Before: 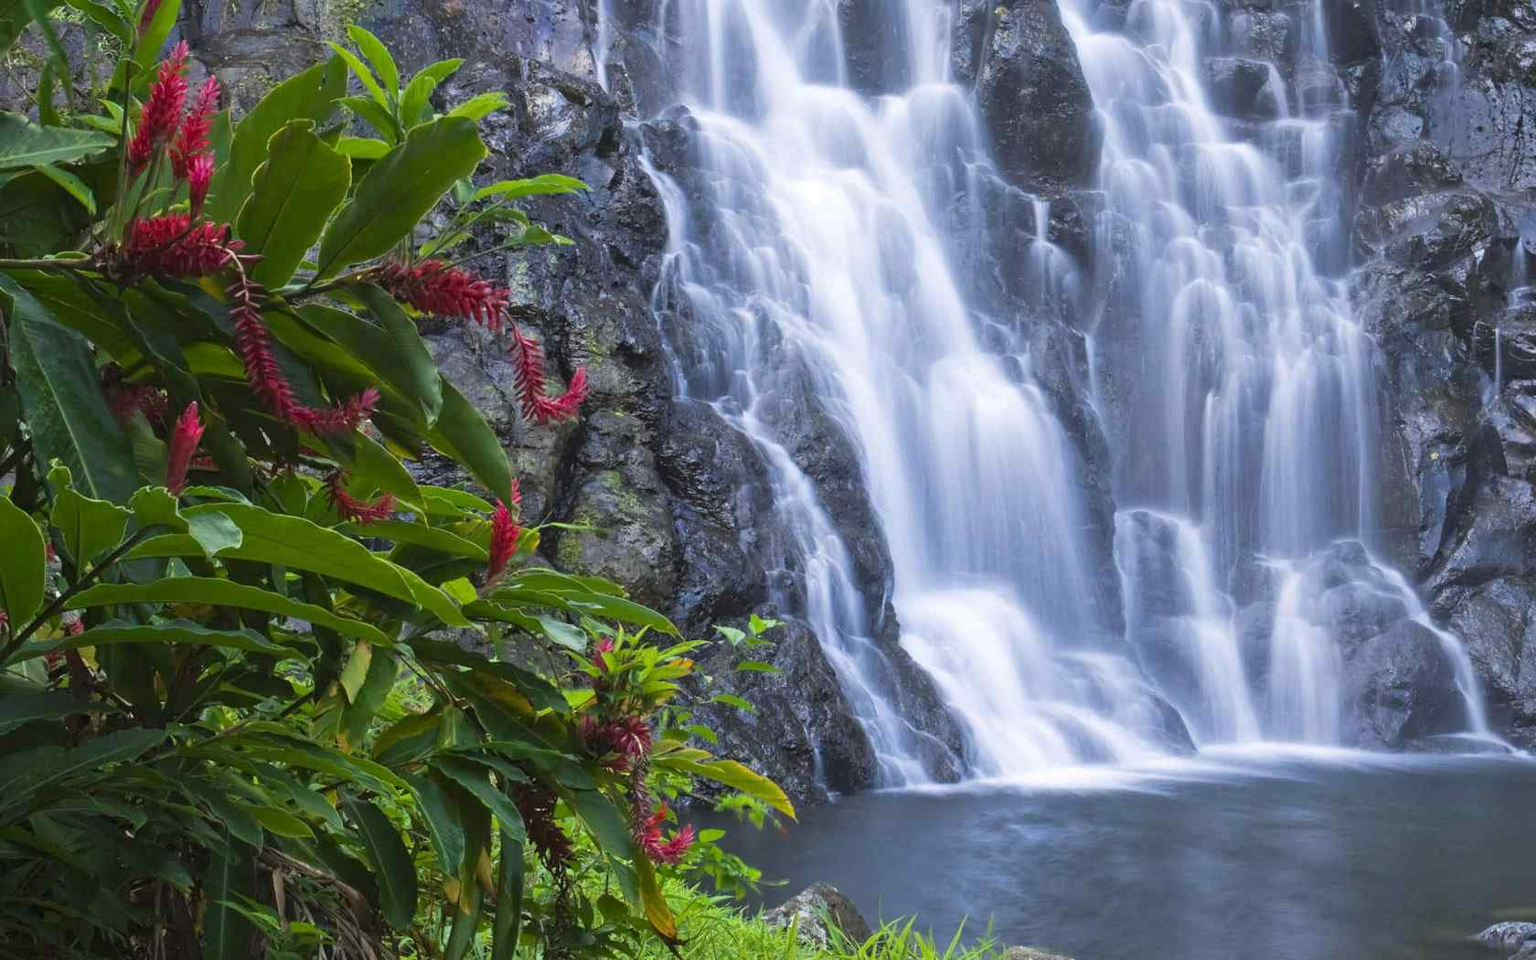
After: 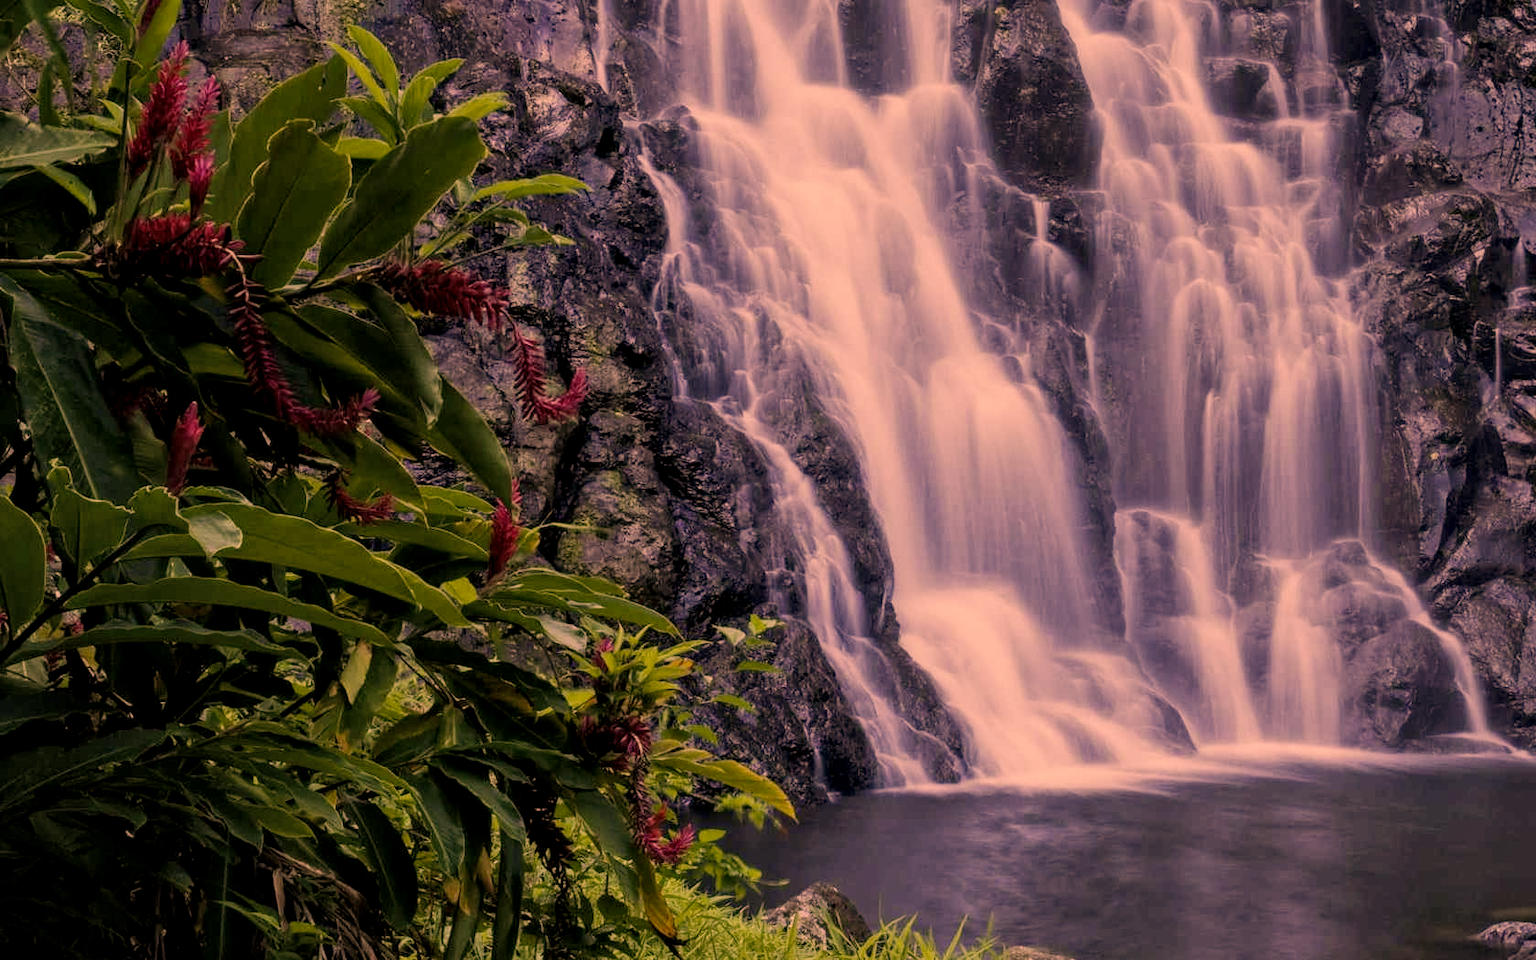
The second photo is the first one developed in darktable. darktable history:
color correction: highlights a* 40, highlights b* 40, saturation 0.69
filmic rgb: middle gray luminance 29%, black relative exposure -10.3 EV, white relative exposure 5.5 EV, threshold 6 EV, target black luminance 0%, hardness 3.95, latitude 2.04%, contrast 1.132, highlights saturation mix 5%, shadows ↔ highlights balance 15.11%, add noise in highlights 0, preserve chrominance no, color science v3 (2019), use custom middle-gray values true, iterations of high-quality reconstruction 0, contrast in highlights soft, enable highlight reconstruction true
velvia: on, module defaults
local contrast: on, module defaults
